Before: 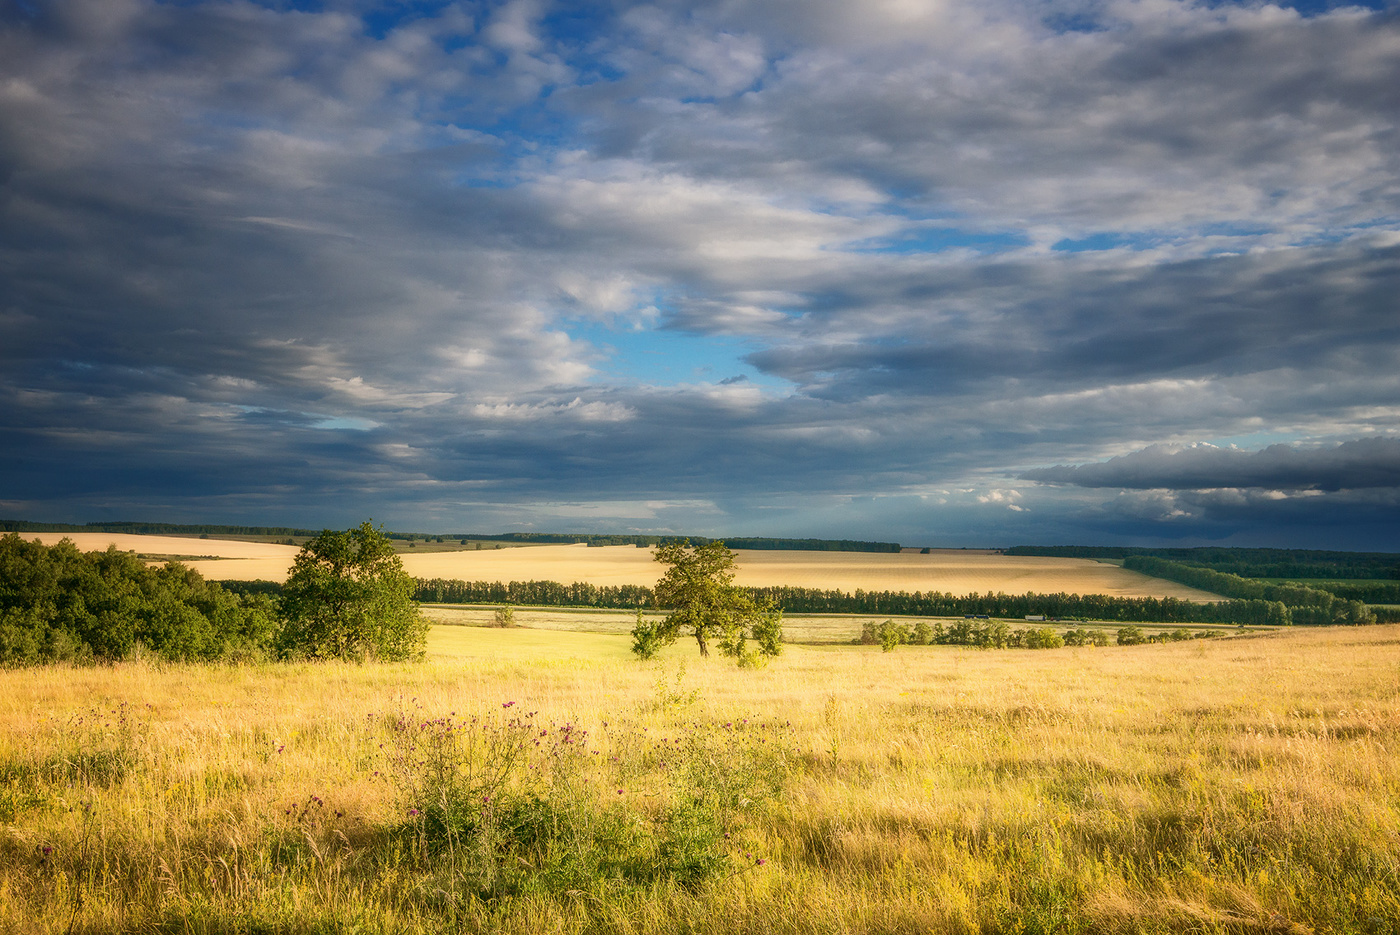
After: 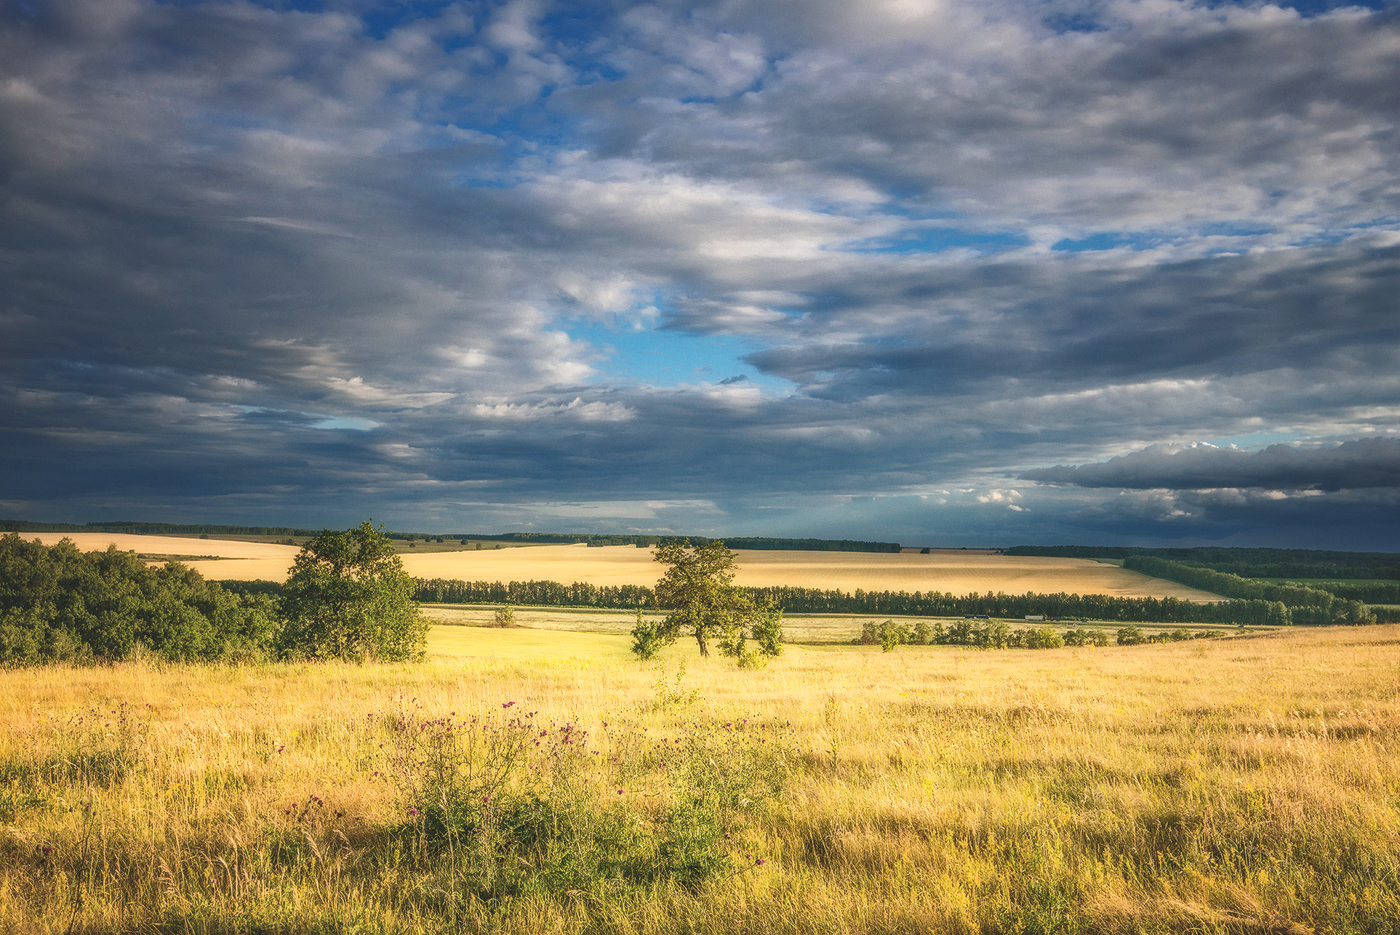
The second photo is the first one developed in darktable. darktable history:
local contrast: on, module defaults
haze removal: compatibility mode true, adaptive false
exposure: black level correction -0.023, exposure -0.039 EV, compensate highlight preservation false
